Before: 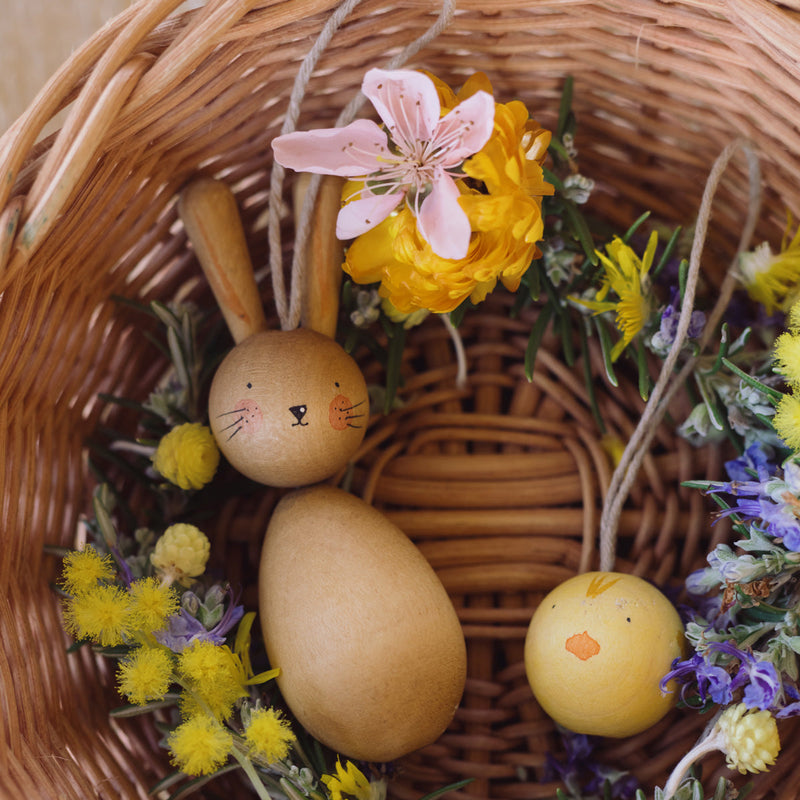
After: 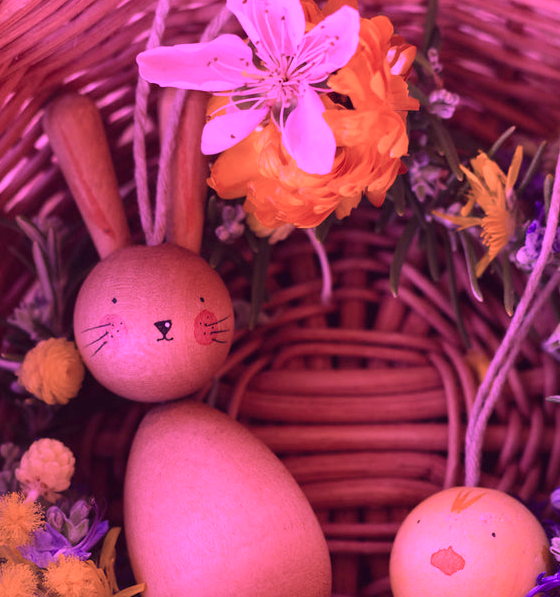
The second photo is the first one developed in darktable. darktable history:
crop and rotate: left 16.972%, top 10.805%, right 12.969%, bottom 14.453%
color calibration: gray › normalize channels true, illuminant custom, x 0.262, y 0.52, temperature 7019.07 K, gamut compression 0.009
